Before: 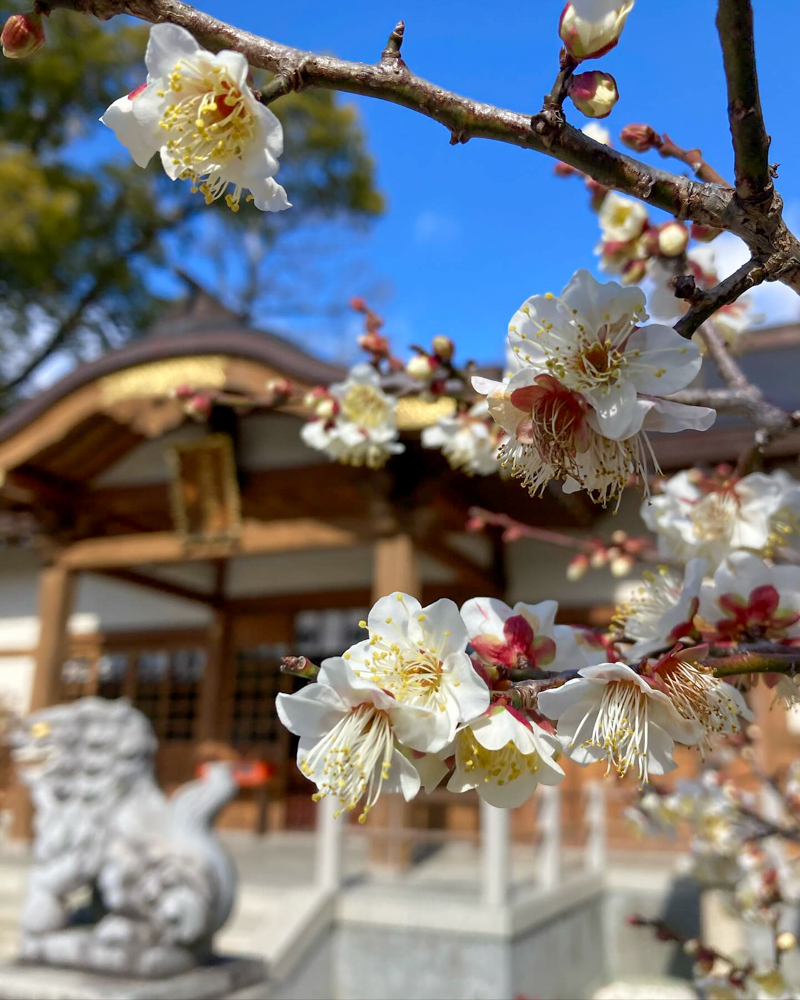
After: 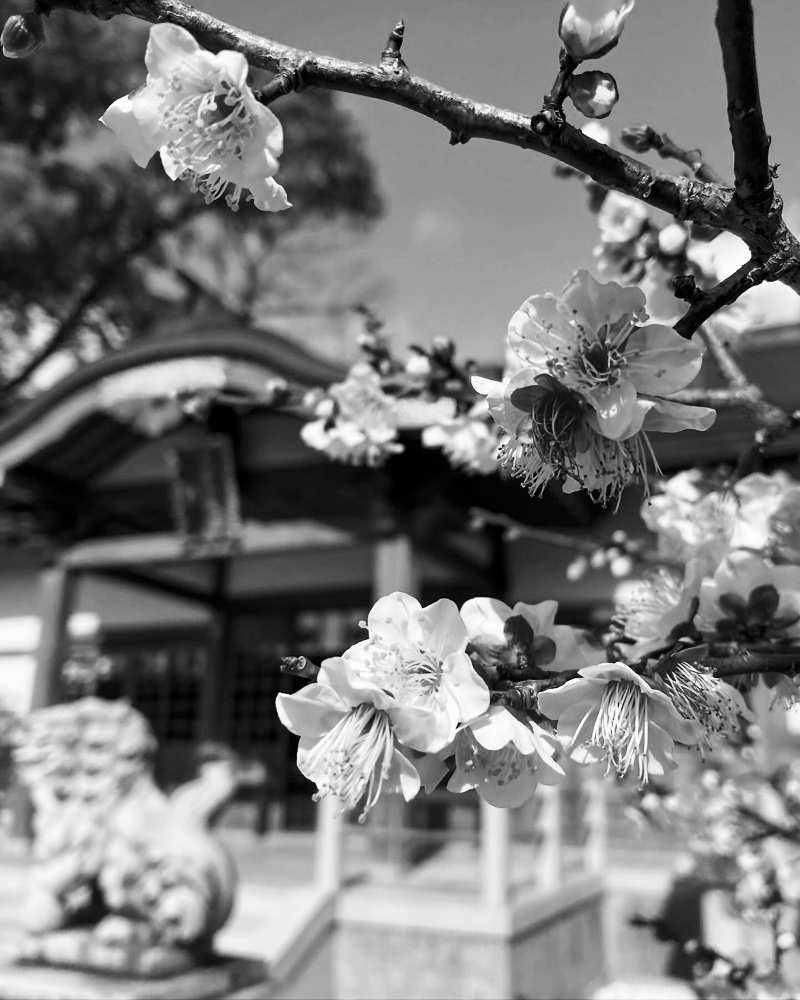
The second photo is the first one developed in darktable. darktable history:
contrast brightness saturation: contrast 0.28
color zones: curves: ch0 [(0, 0.5) (0.143, 0.5) (0.286, 0.456) (0.429, 0.5) (0.571, 0.5) (0.714, 0.5) (0.857, 0.5) (1, 0.5)]; ch1 [(0, 0.5) (0.143, 0.5) (0.286, 0.422) (0.429, 0.5) (0.571, 0.5) (0.714, 0.5) (0.857, 0.5) (1, 0.5)]
shadows and highlights: radius 125.46, shadows 30.51, highlights -30.51, low approximation 0.01, soften with gaussian
monochrome: on, module defaults
